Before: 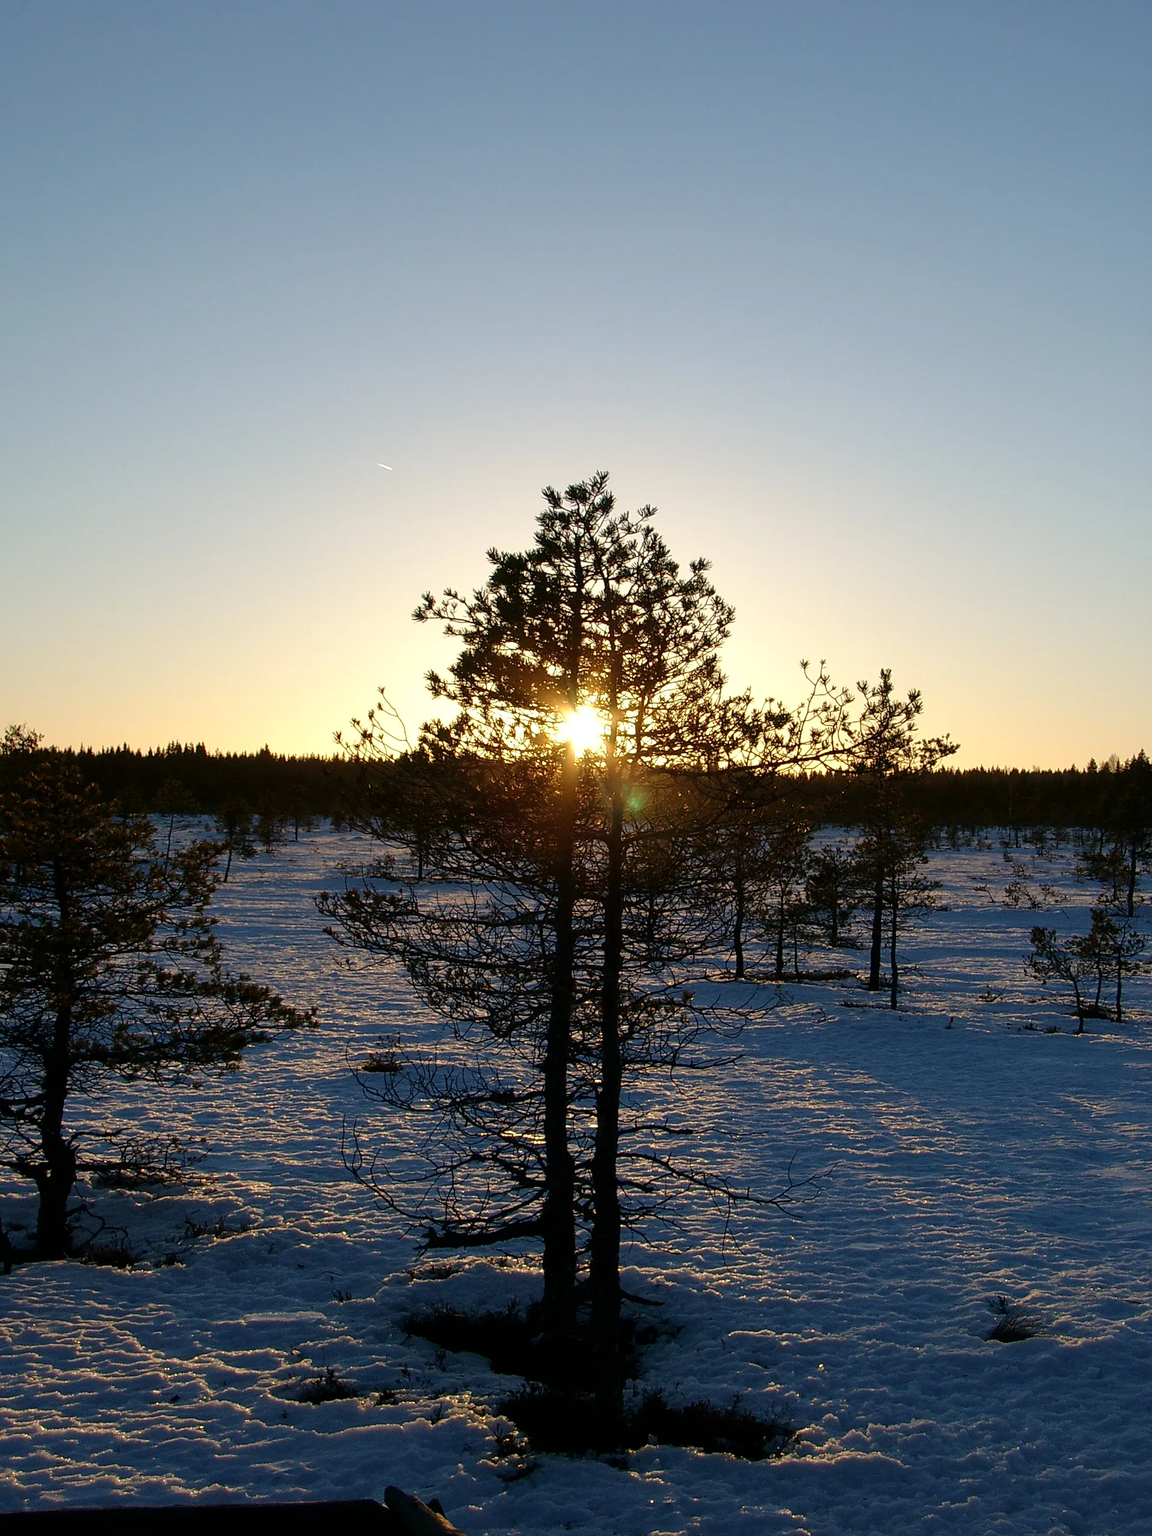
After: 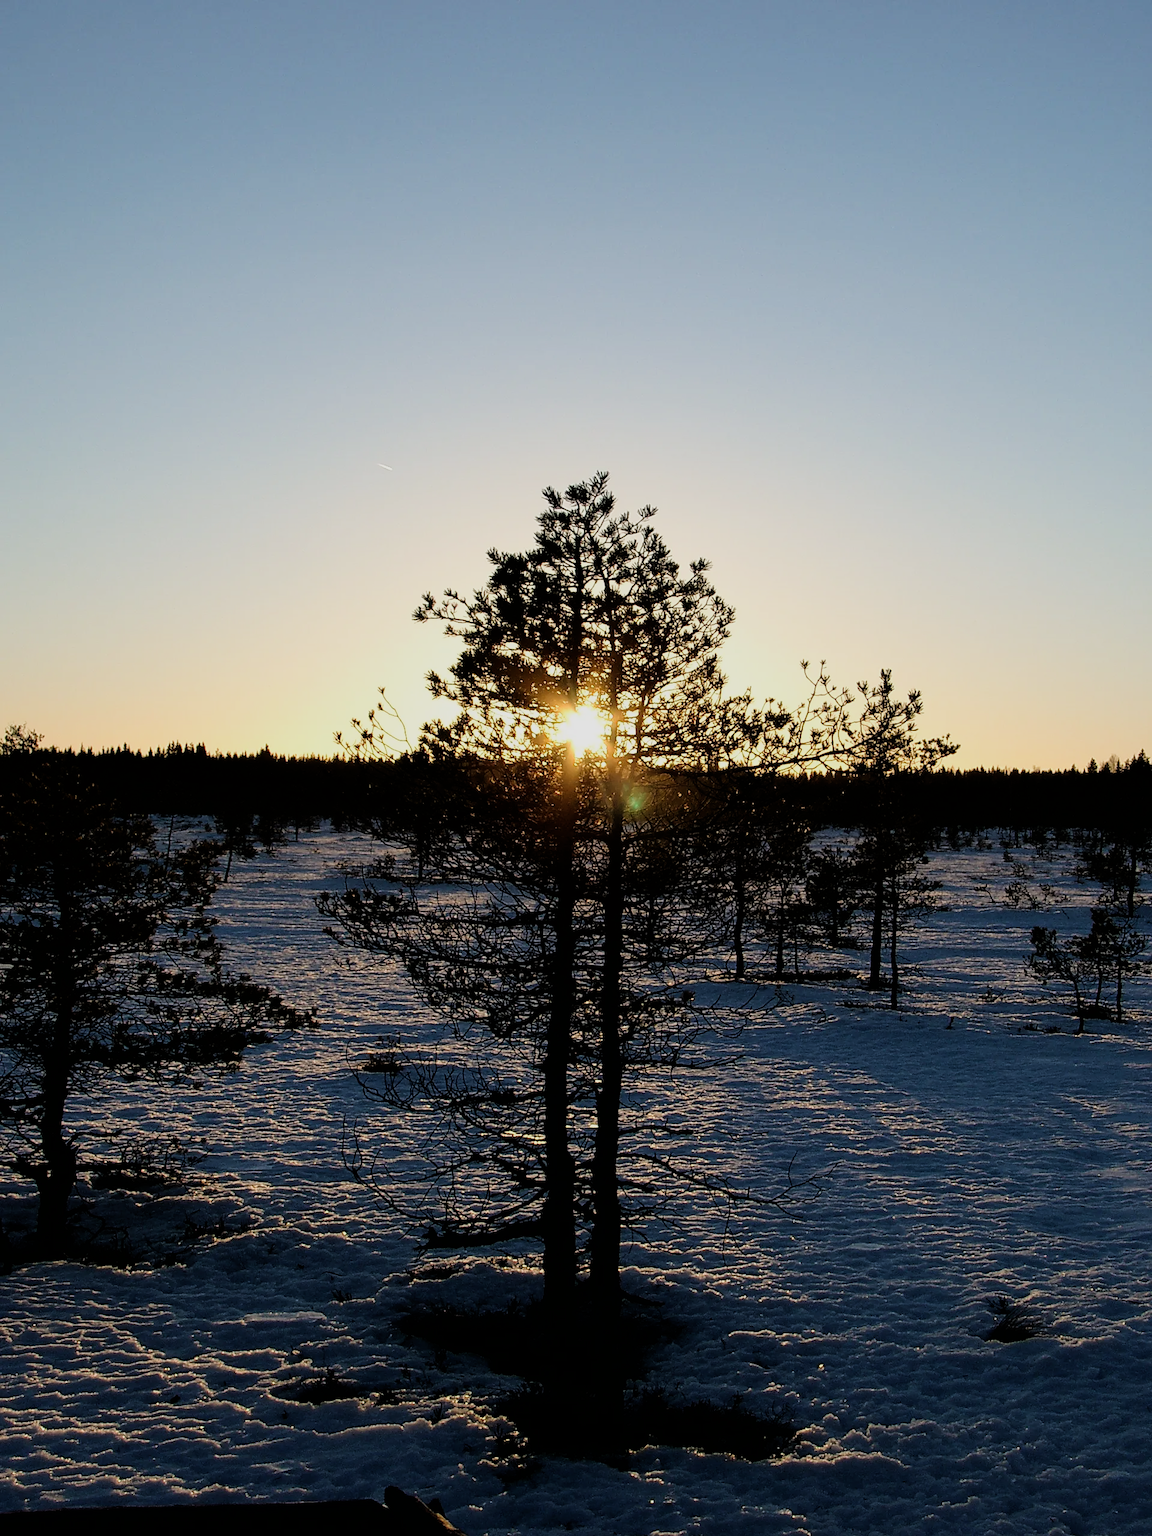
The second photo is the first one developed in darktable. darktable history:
filmic rgb: black relative exposure -7.5 EV, white relative exposure 4.99 EV, hardness 3.32, contrast 1.299
